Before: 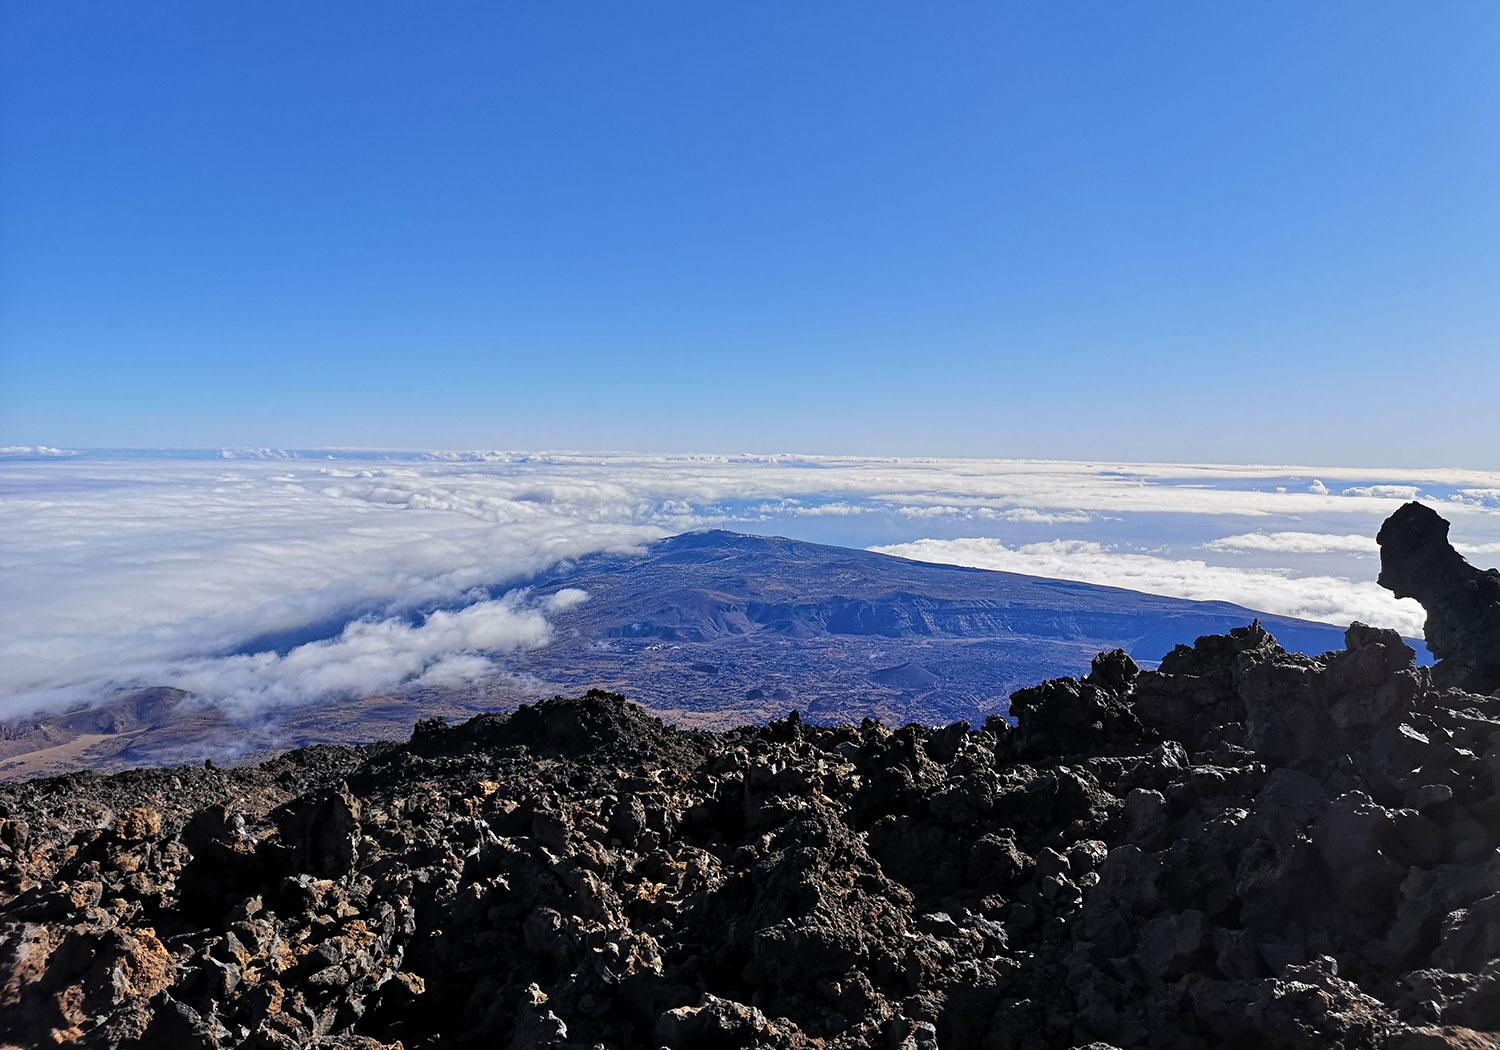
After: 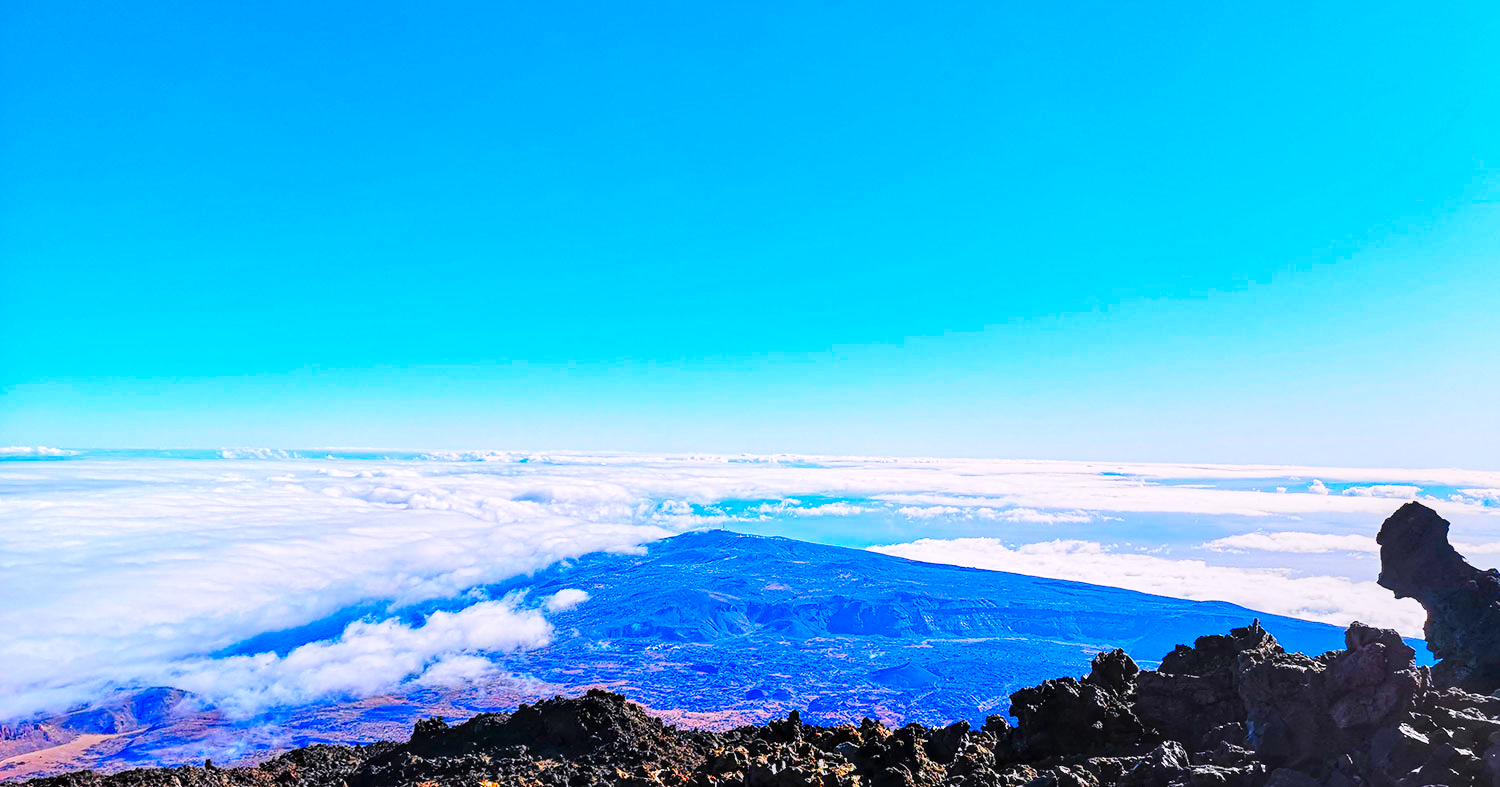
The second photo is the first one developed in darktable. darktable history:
color correction: highlights a* 1.68, highlights b* -1.83, saturation 2.5
crop: bottom 24.993%
base curve: curves: ch0 [(0, 0) (0.032, 0.037) (0.105, 0.228) (0.435, 0.76) (0.856, 0.983) (1, 1)], preserve colors none
local contrast: on, module defaults
